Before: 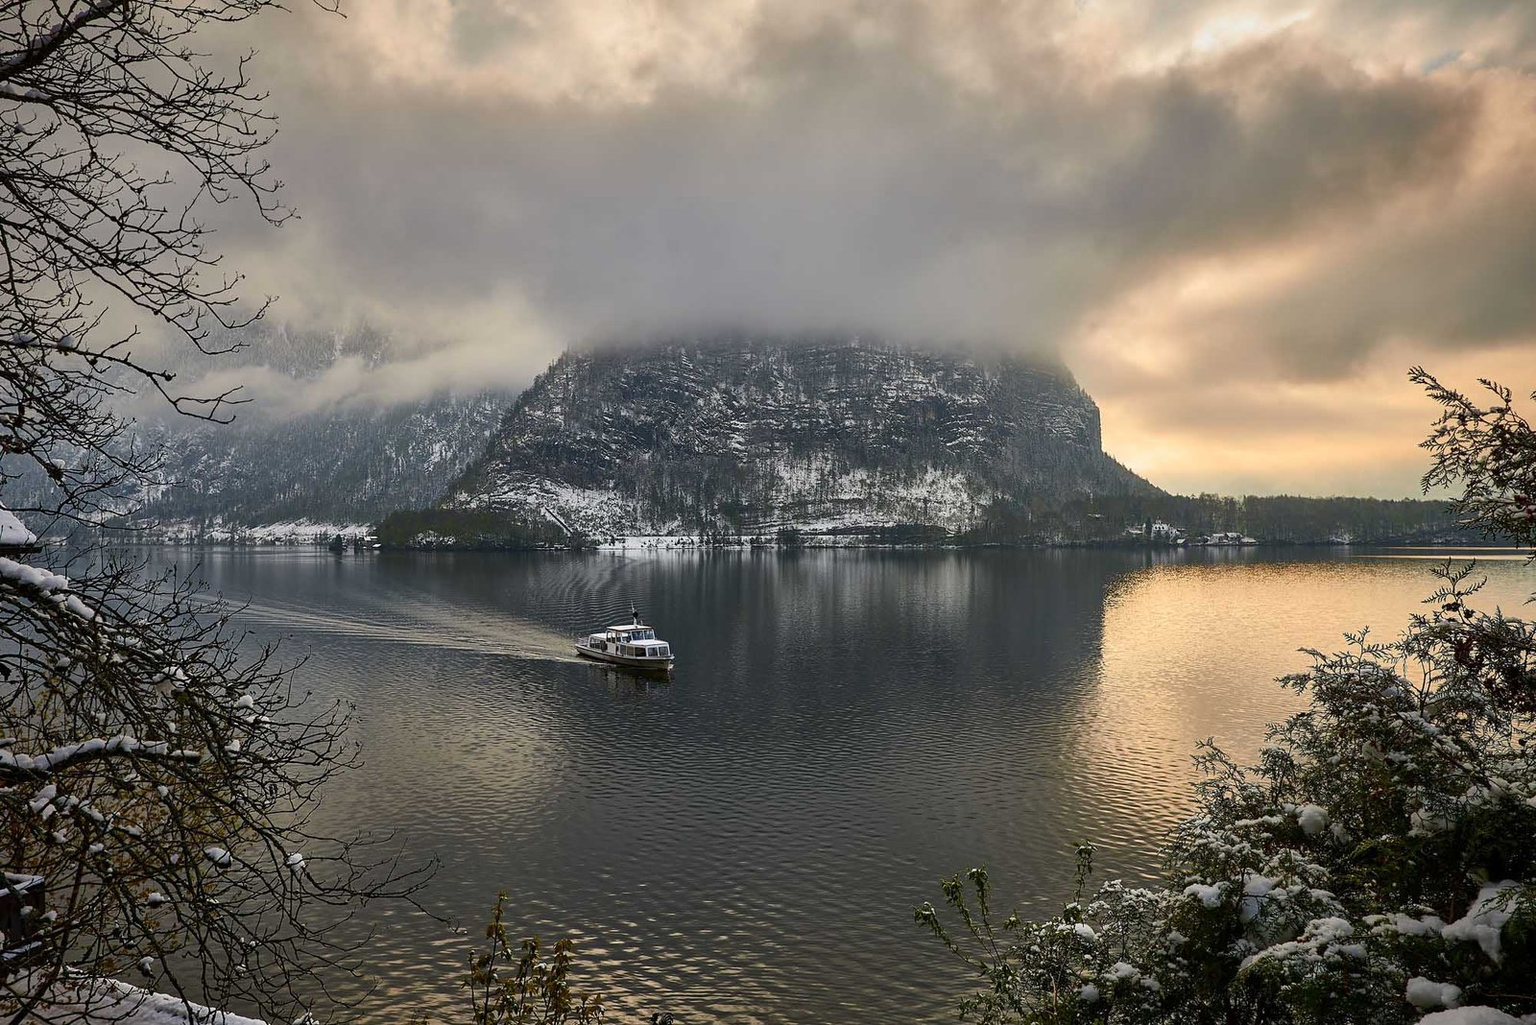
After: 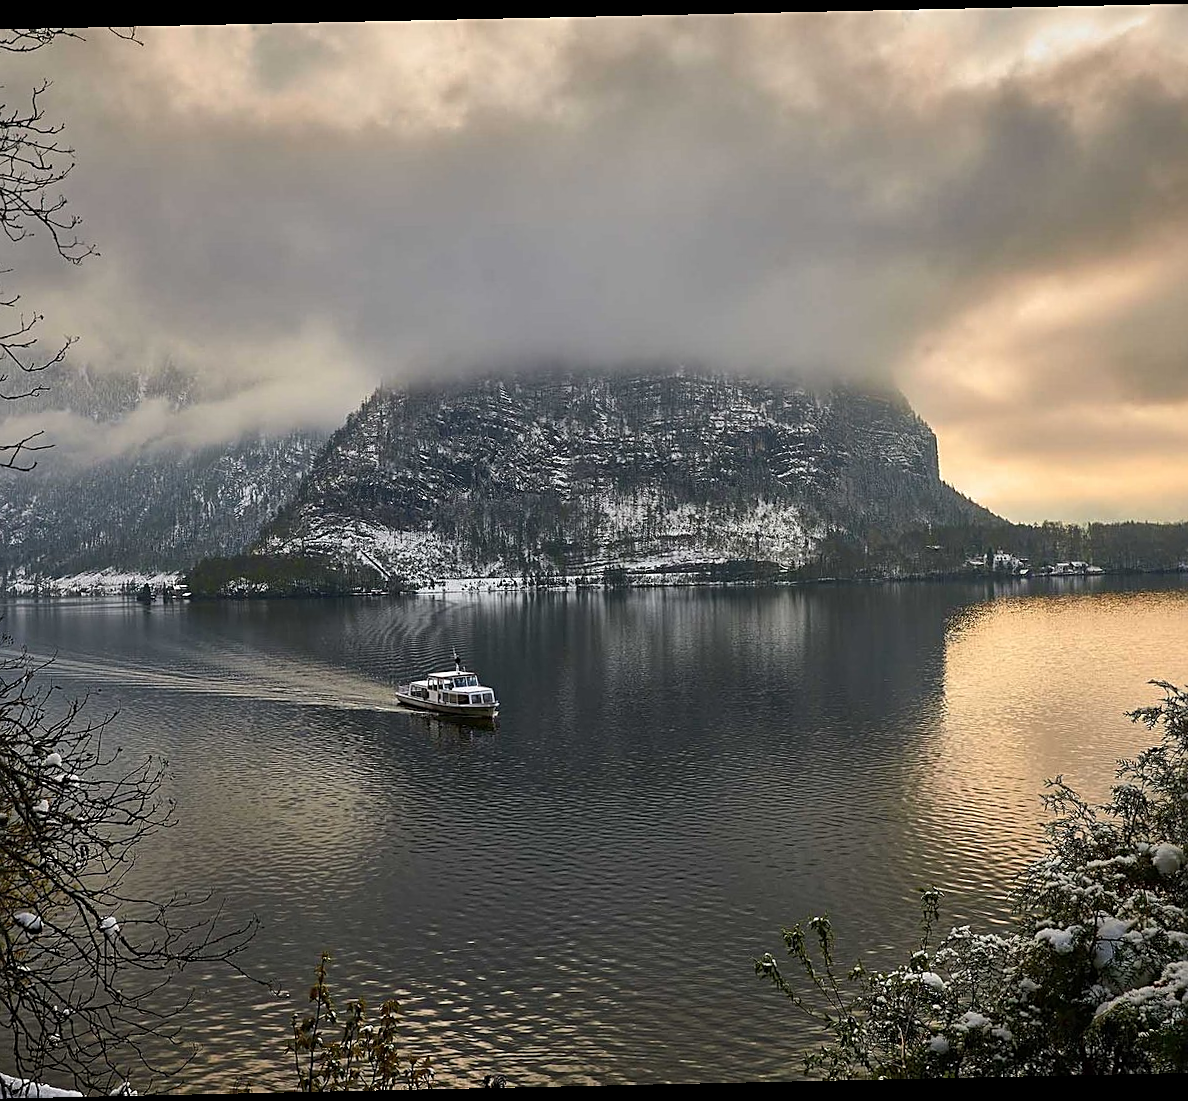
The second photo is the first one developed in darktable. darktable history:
sharpen: on, module defaults
rotate and perspective: rotation -1.24°, automatic cropping off
crop: left 13.443%, right 13.31%
